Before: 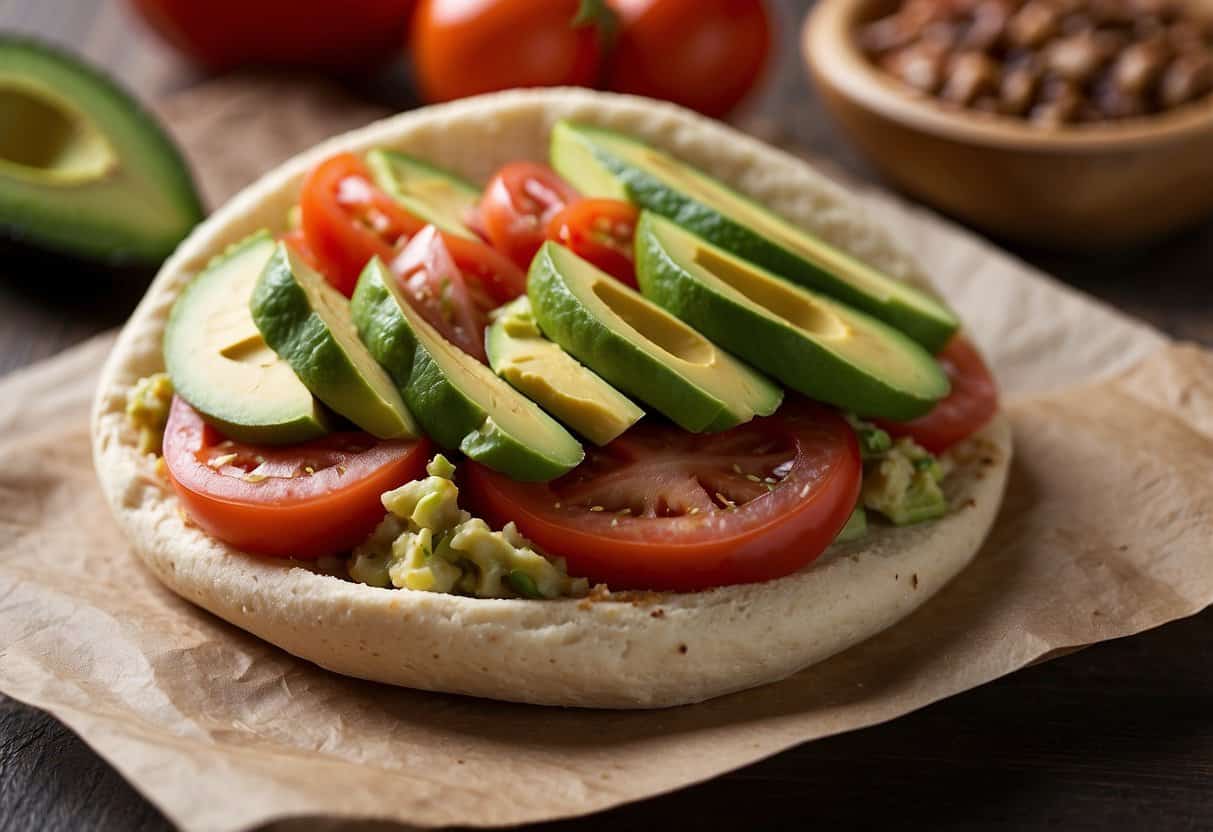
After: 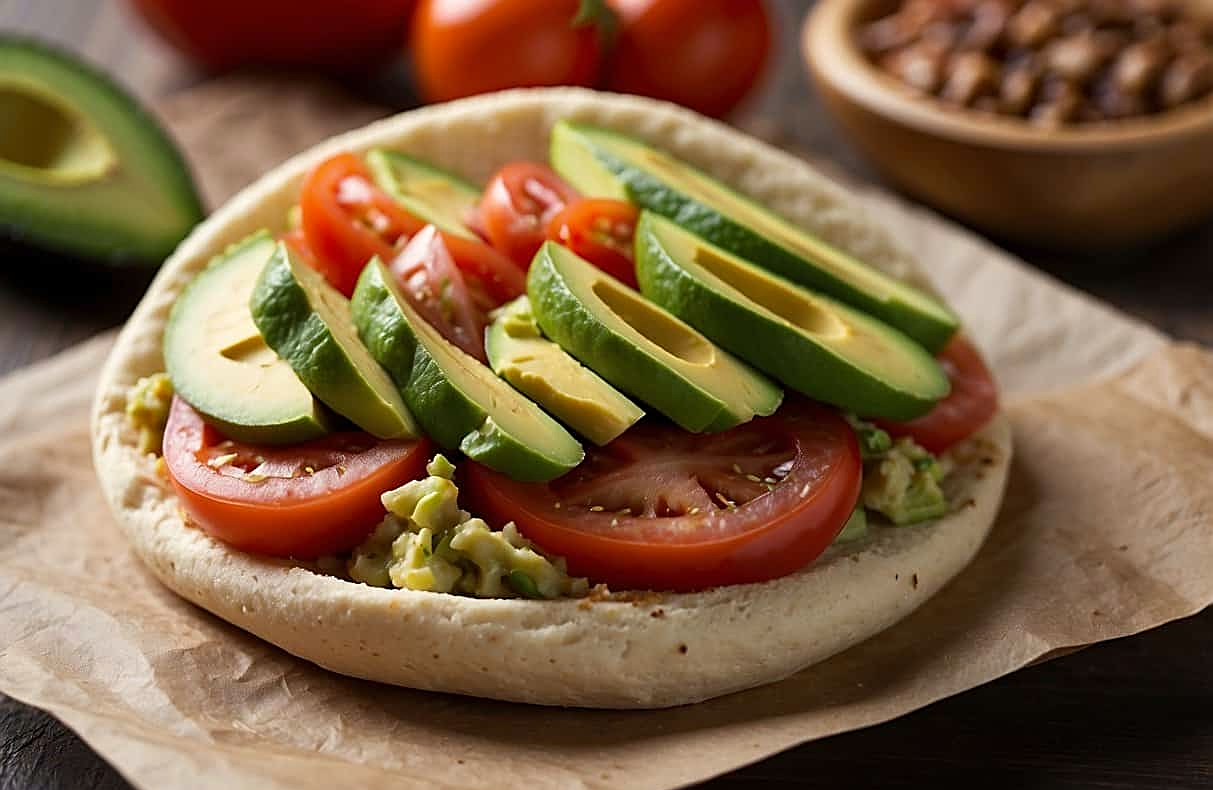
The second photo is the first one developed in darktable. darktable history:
crop and rotate: top 0.005%, bottom 5.025%
color correction: highlights b* 3.05
sharpen: on, module defaults
